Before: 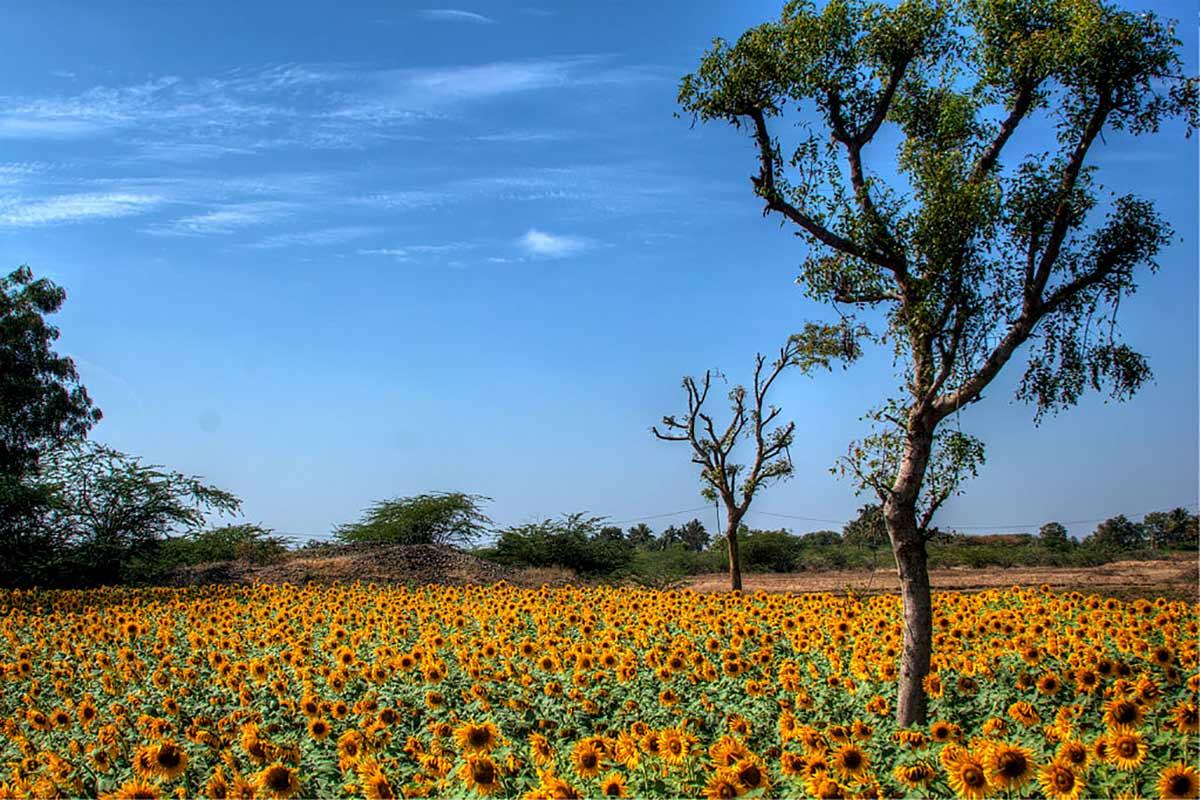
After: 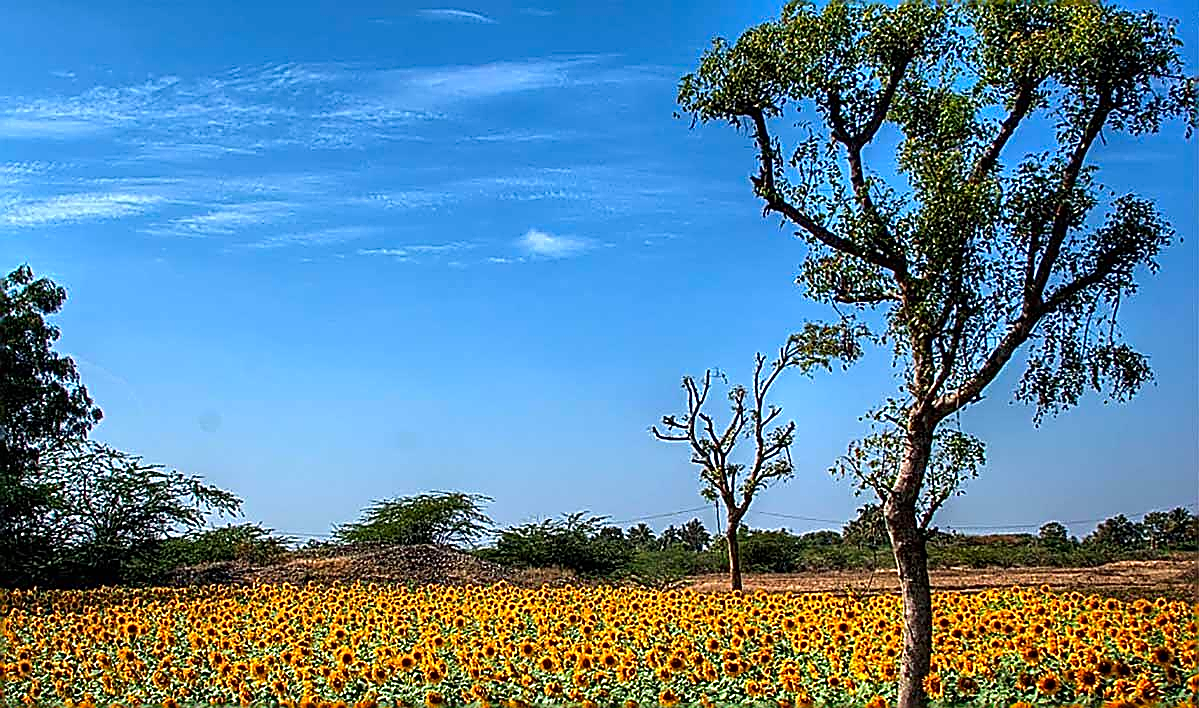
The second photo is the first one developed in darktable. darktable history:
contrast brightness saturation: saturation 0.184
crop and rotate: top 0%, bottom 11.456%
sharpen: amount 1.86
